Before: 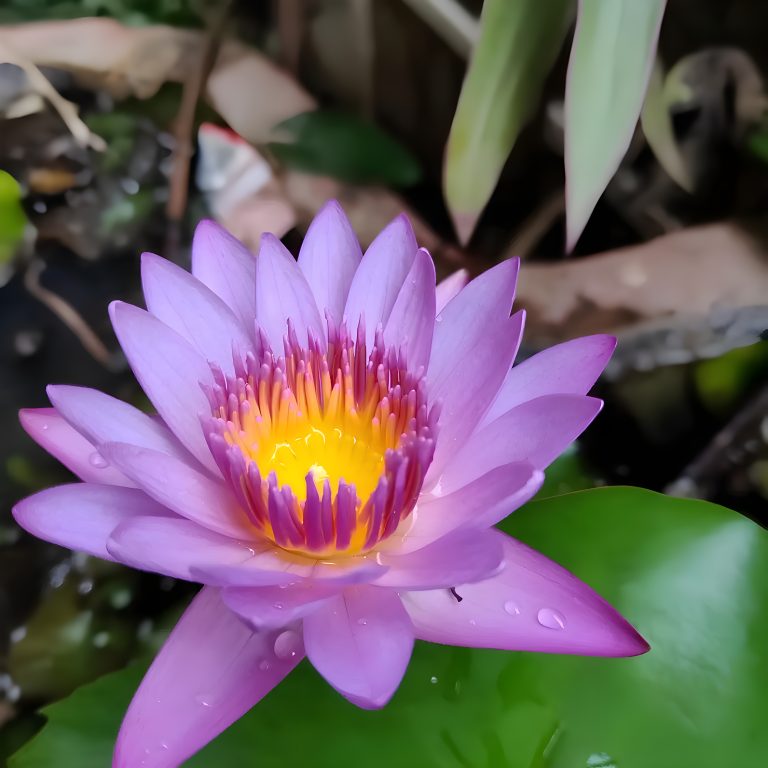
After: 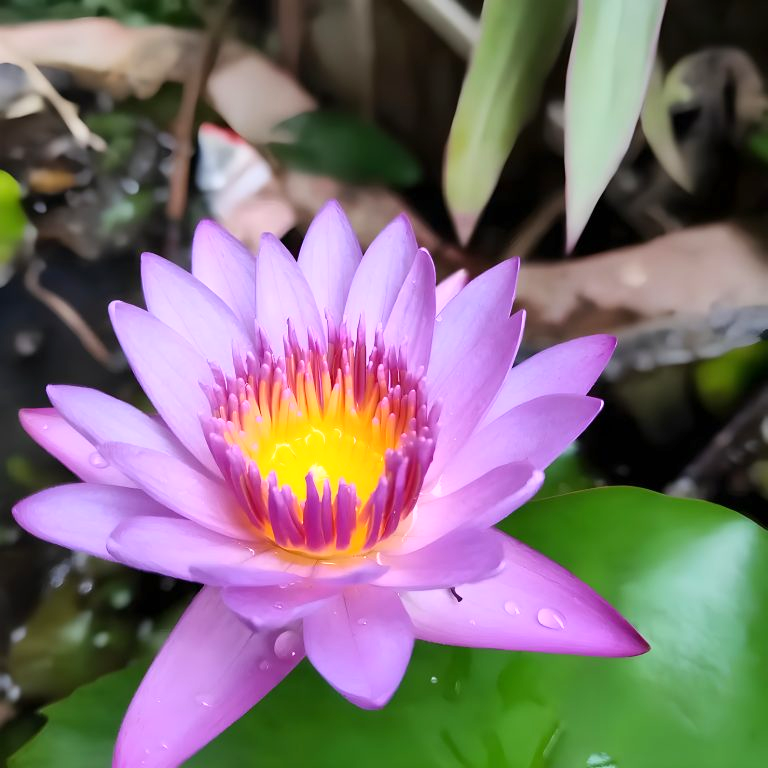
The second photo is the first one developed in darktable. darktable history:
base curve: curves: ch0 [(0, 0) (0.579, 0.807) (1, 1)]
